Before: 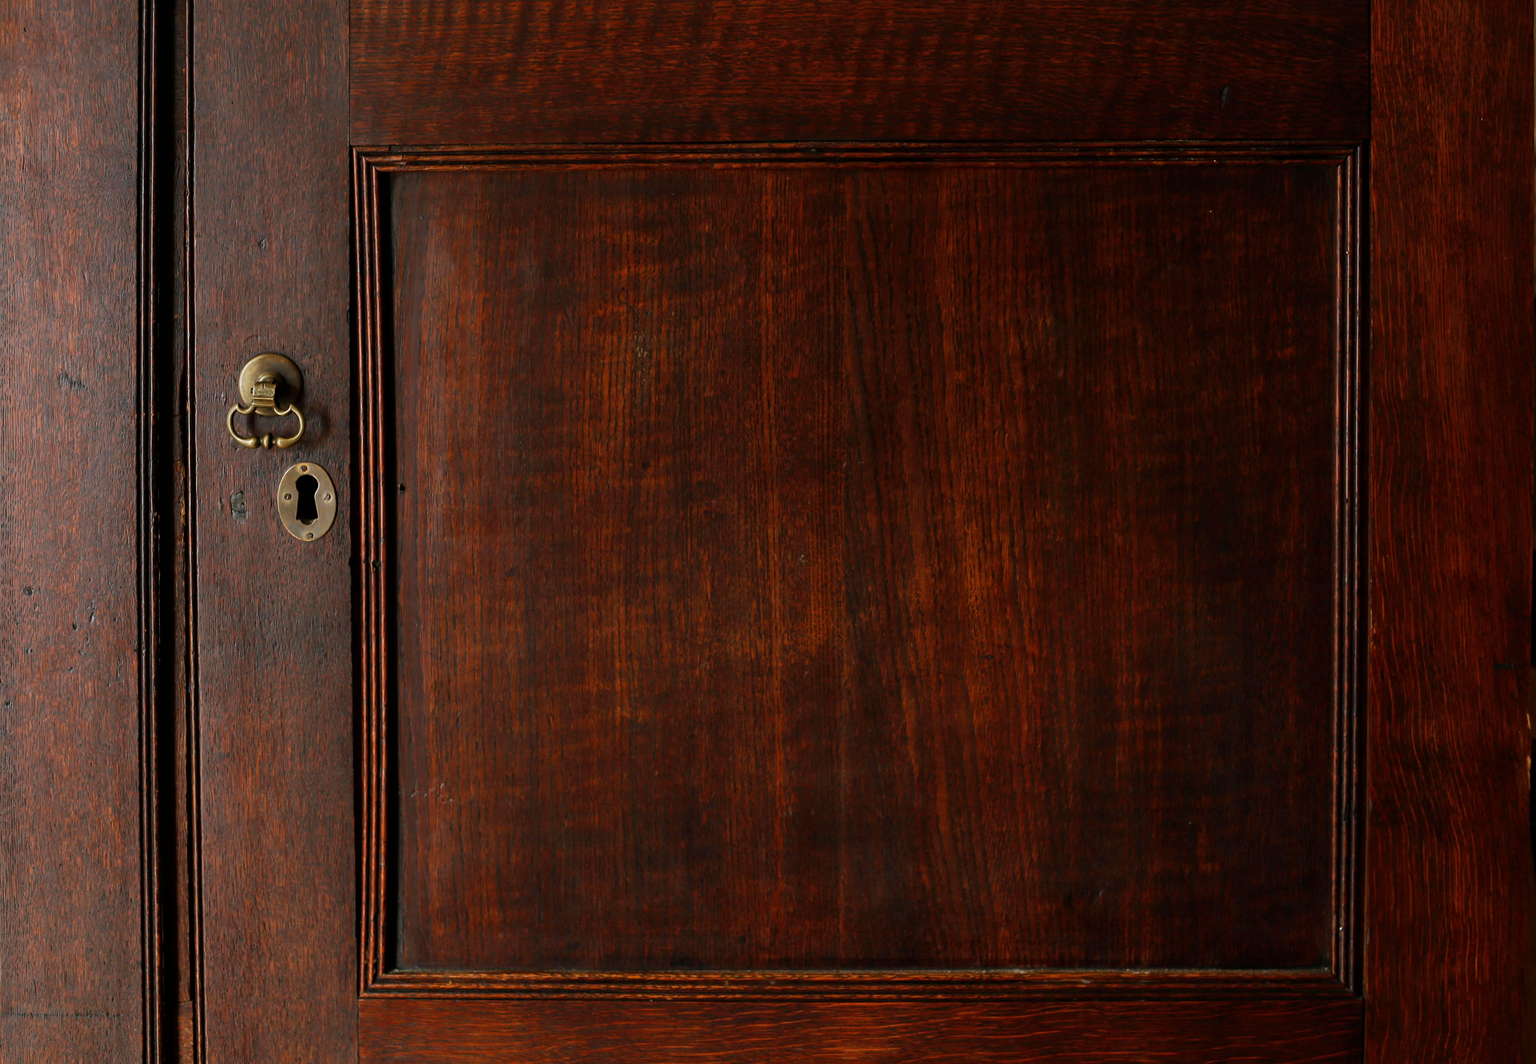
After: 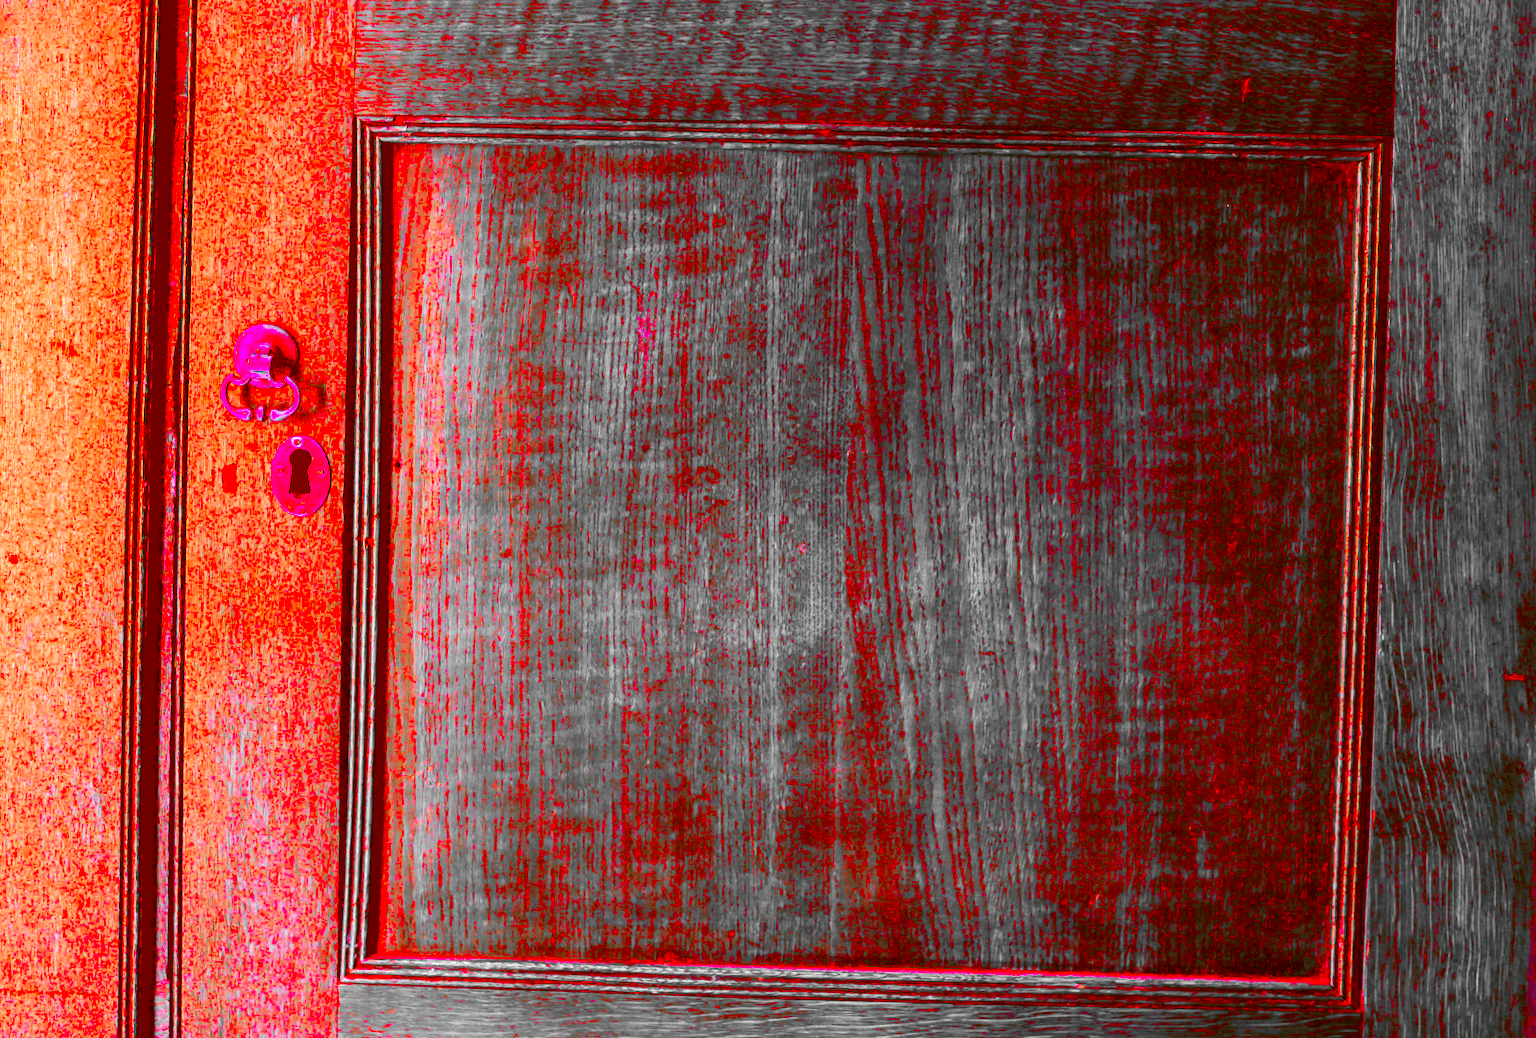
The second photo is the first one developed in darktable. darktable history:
color zones: curves: ch1 [(0, 0.831) (0.08, 0.771) (0.157, 0.268) (0.241, 0.207) (0.562, -0.005) (0.714, -0.013) (0.876, 0.01) (1, 0.831)]
color correction: highlights a* -39.68, highlights b* -40, shadows a* -40, shadows b* -40, saturation -3
rotate and perspective: rotation 1.57°, crop left 0.018, crop right 0.982, crop top 0.039, crop bottom 0.961
base curve: curves: ch0 [(0, 0) (0.158, 0.273) (0.879, 0.895) (1, 1)], preserve colors none
exposure: black level correction 0.001, exposure 1.398 EV, compensate exposure bias true, compensate highlight preservation false
local contrast: on, module defaults
contrast brightness saturation: contrast 0.2, brightness 0.16, saturation 0.22
